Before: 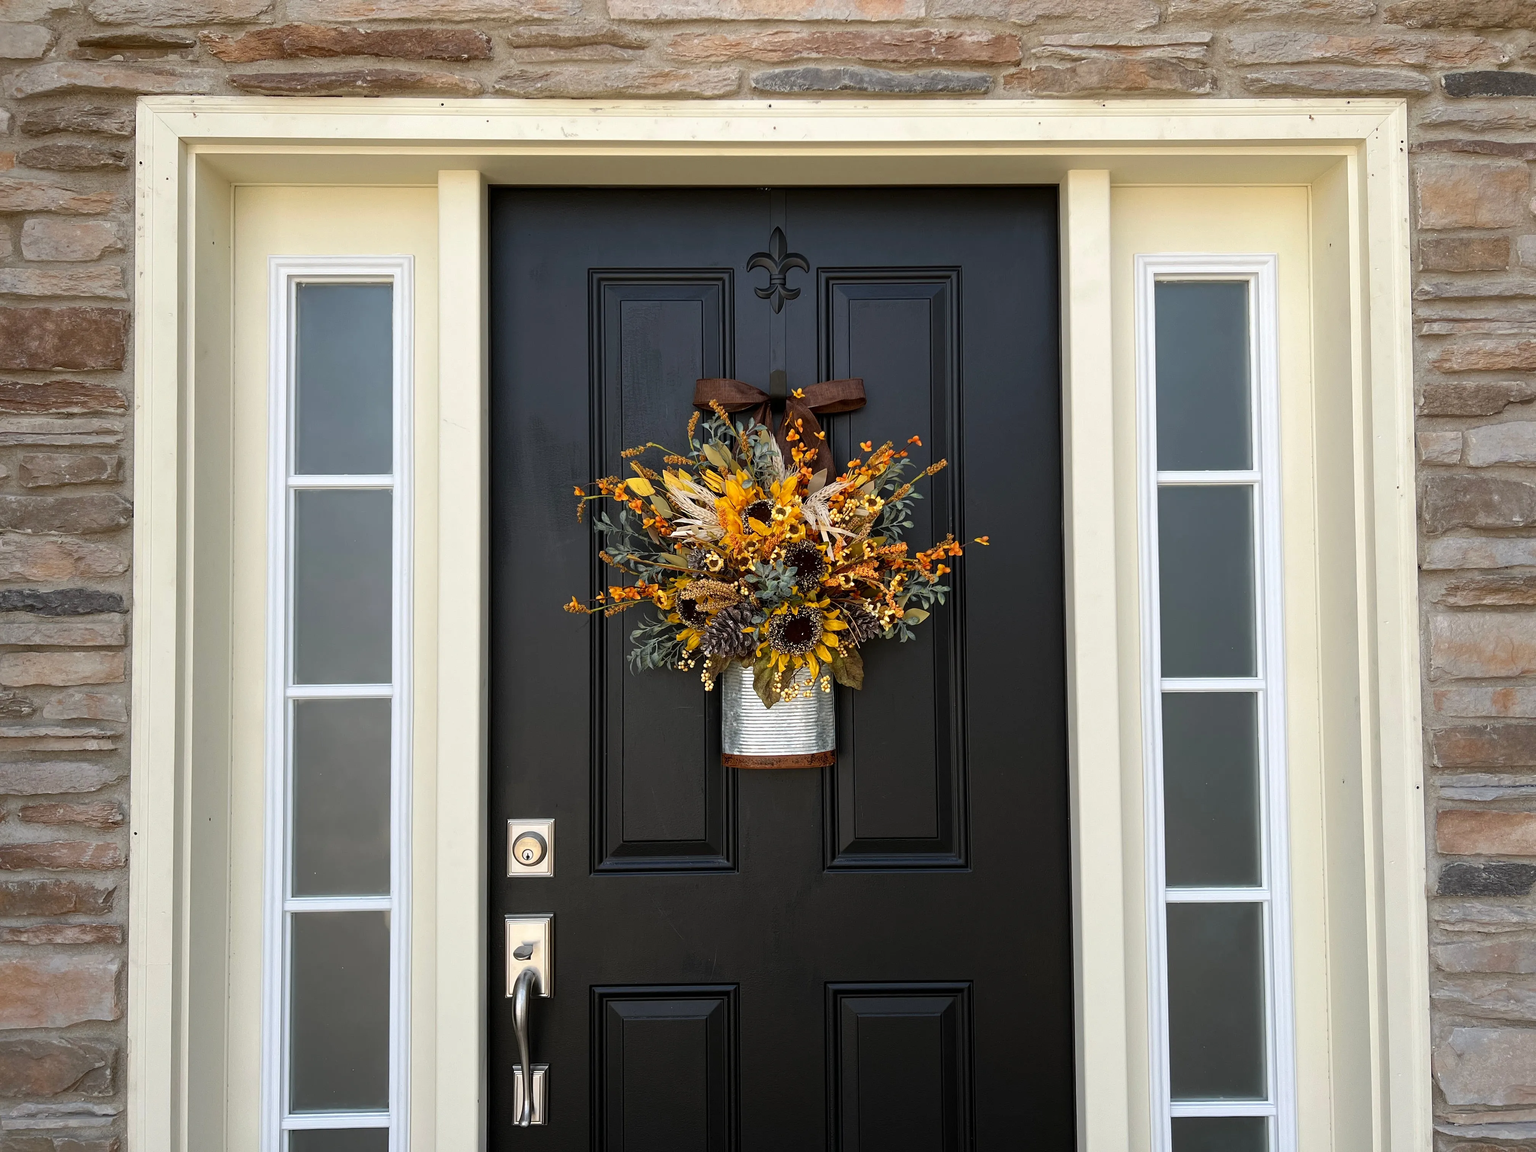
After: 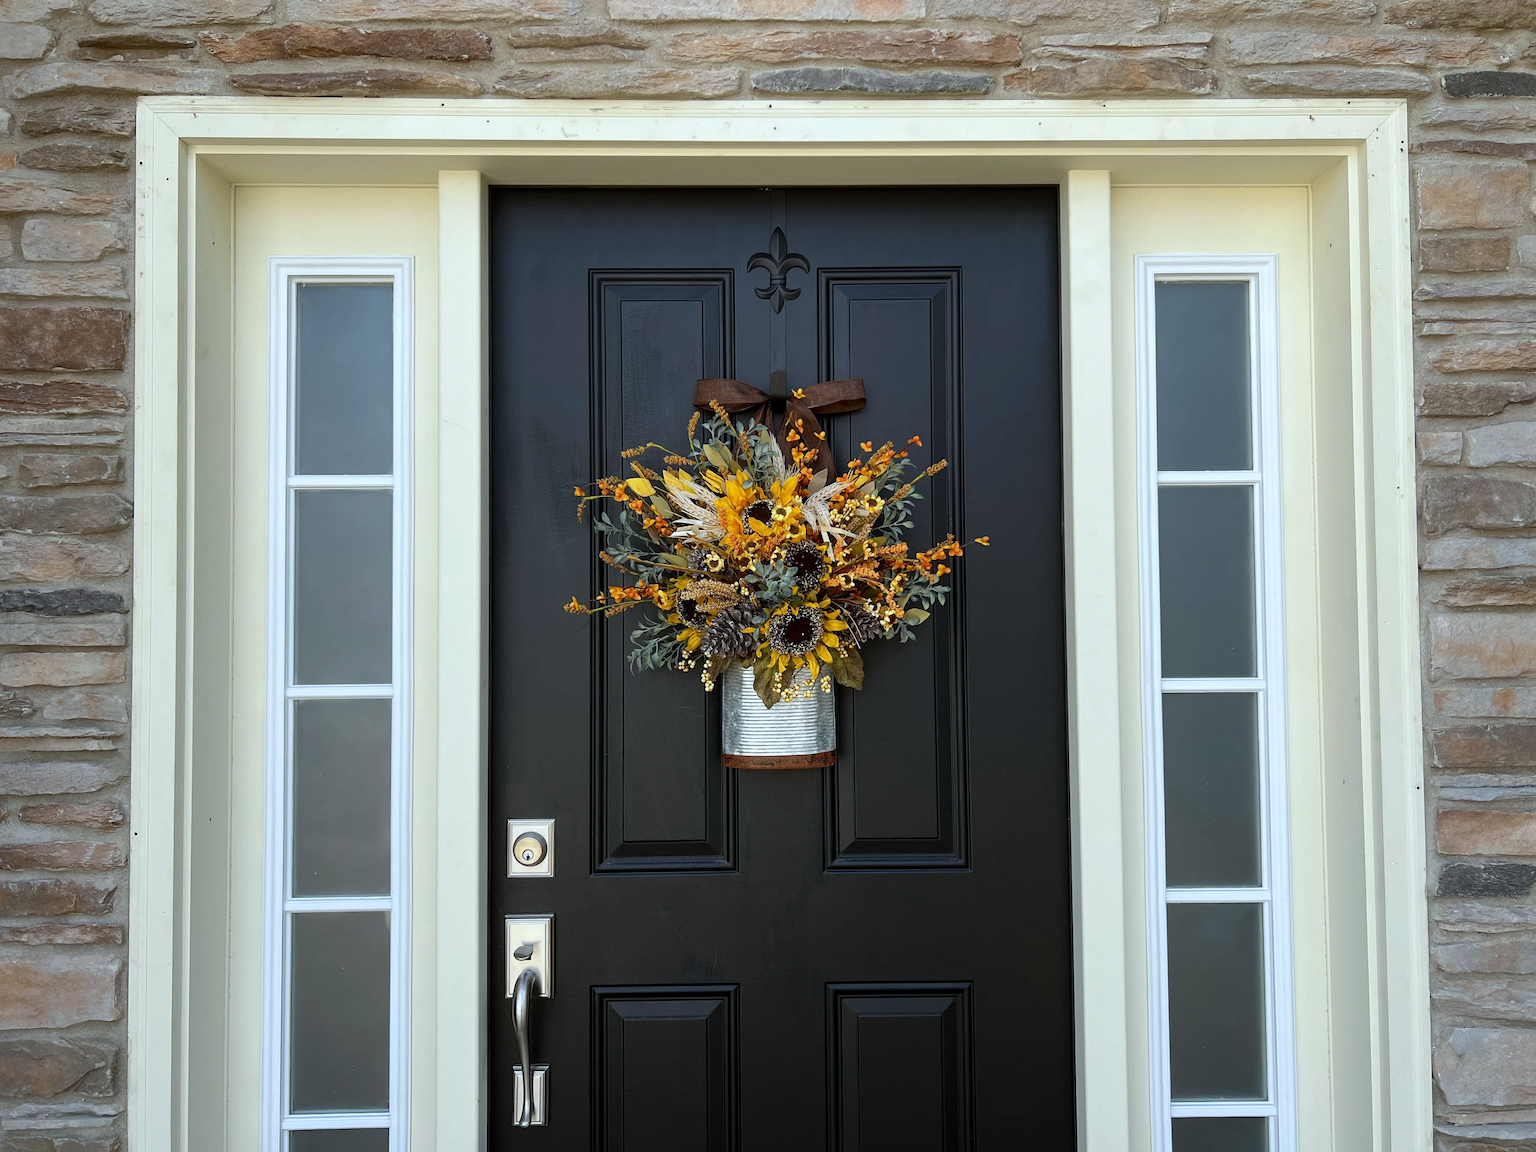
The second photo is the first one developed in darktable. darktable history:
white balance: red 0.925, blue 1.046
color zones: curves: ch2 [(0, 0.5) (0.143, 0.5) (0.286, 0.489) (0.415, 0.421) (0.571, 0.5) (0.714, 0.5) (0.857, 0.5) (1, 0.5)]
